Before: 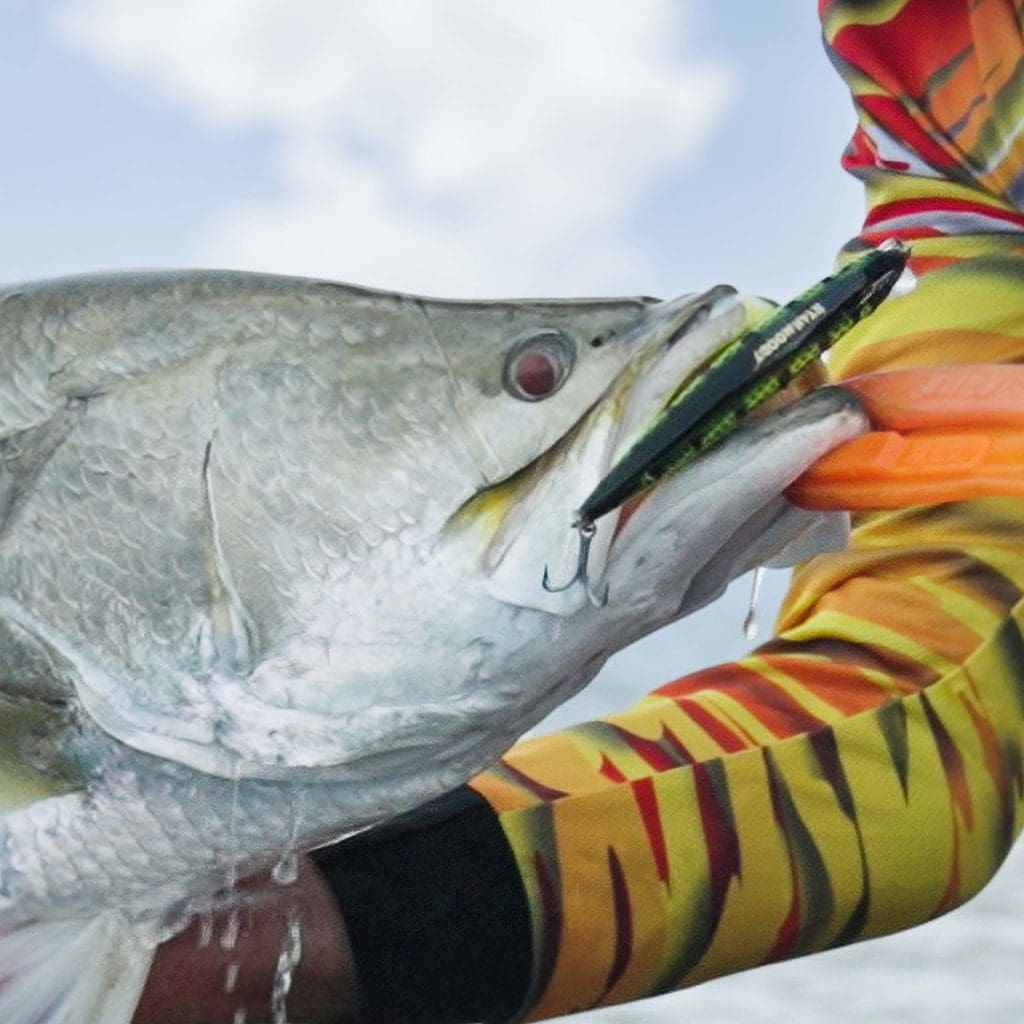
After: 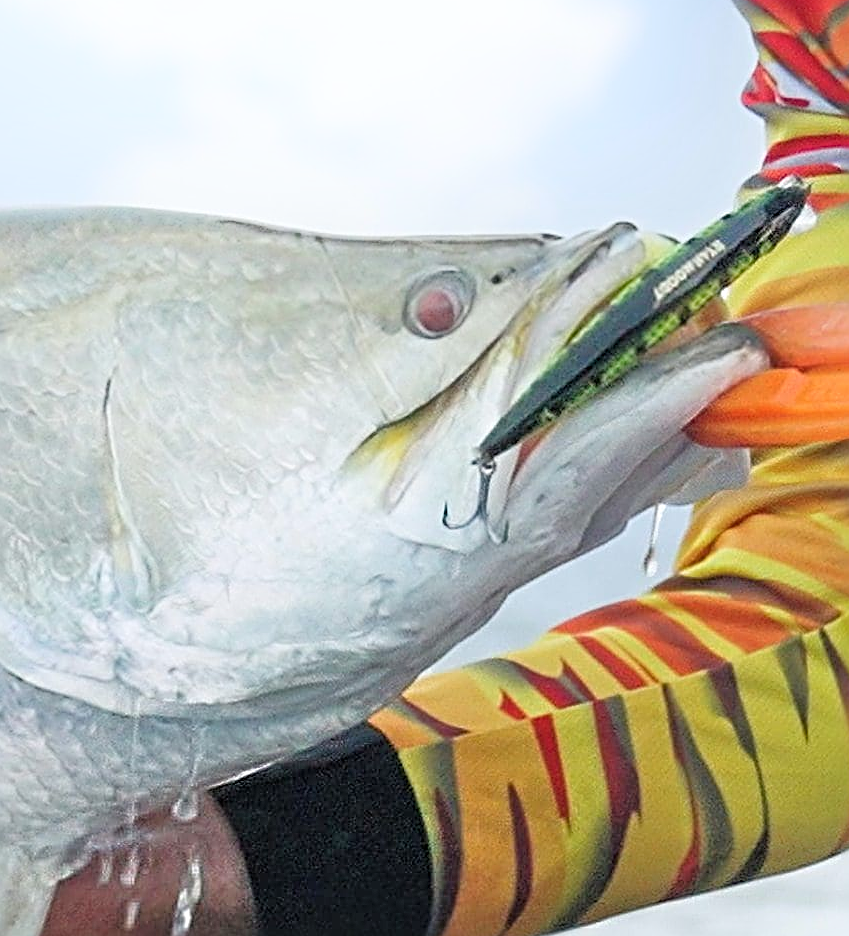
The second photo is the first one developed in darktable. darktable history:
crop: left 9.823%, top 6.249%, right 7.2%, bottom 2.256%
sharpen: radius 3.019, amount 0.767
tone equalizer: -7 EV 0.16 EV, -6 EV 0.608 EV, -5 EV 1.14 EV, -4 EV 1.3 EV, -3 EV 1.18 EV, -2 EV 0.6 EV, -1 EV 0.156 EV
shadows and highlights: highlights 71.82, soften with gaussian
